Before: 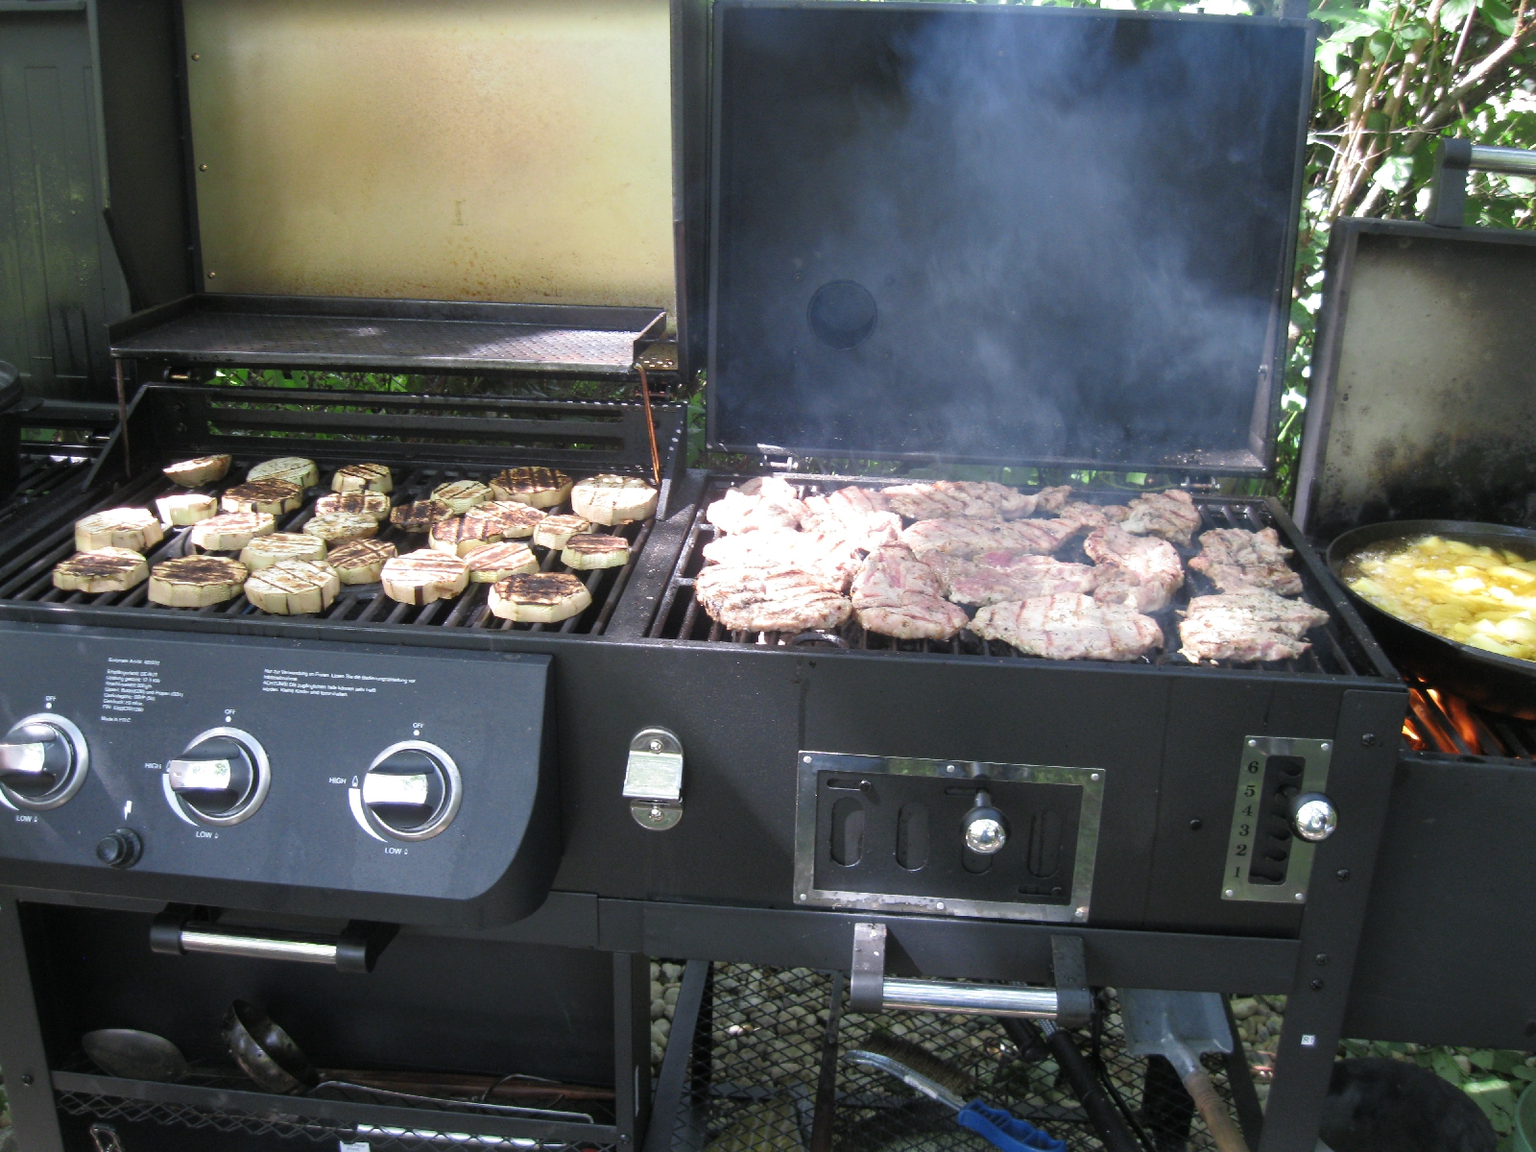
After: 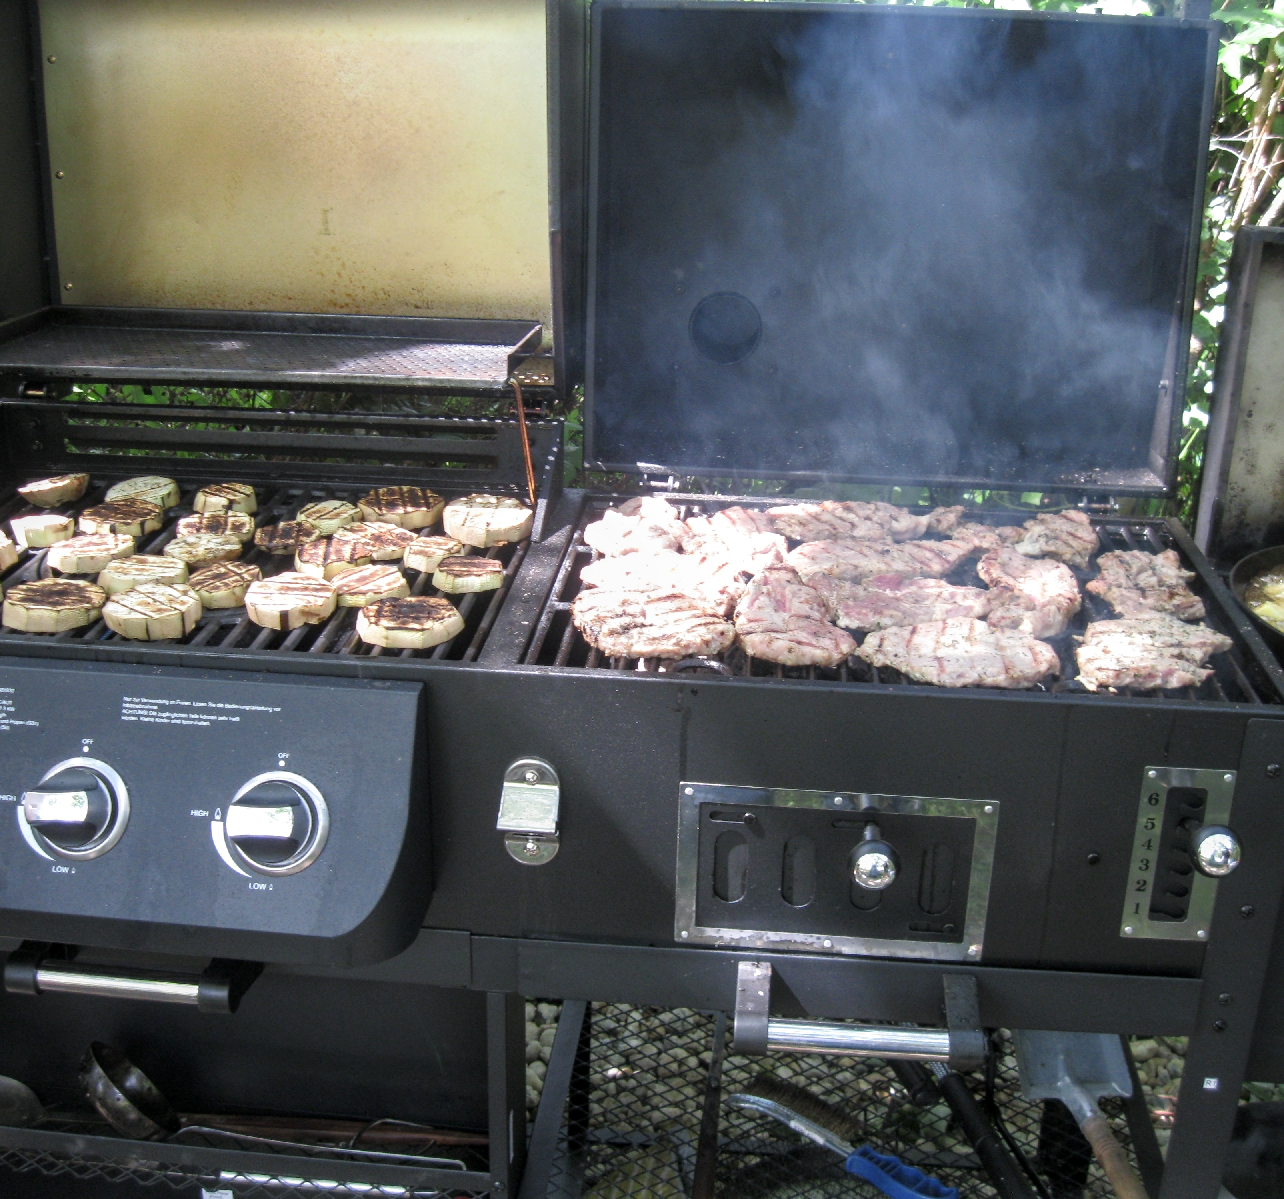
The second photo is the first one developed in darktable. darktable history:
crop and rotate: left 9.558%, right 10.168%
local contrast: on, module defaults
